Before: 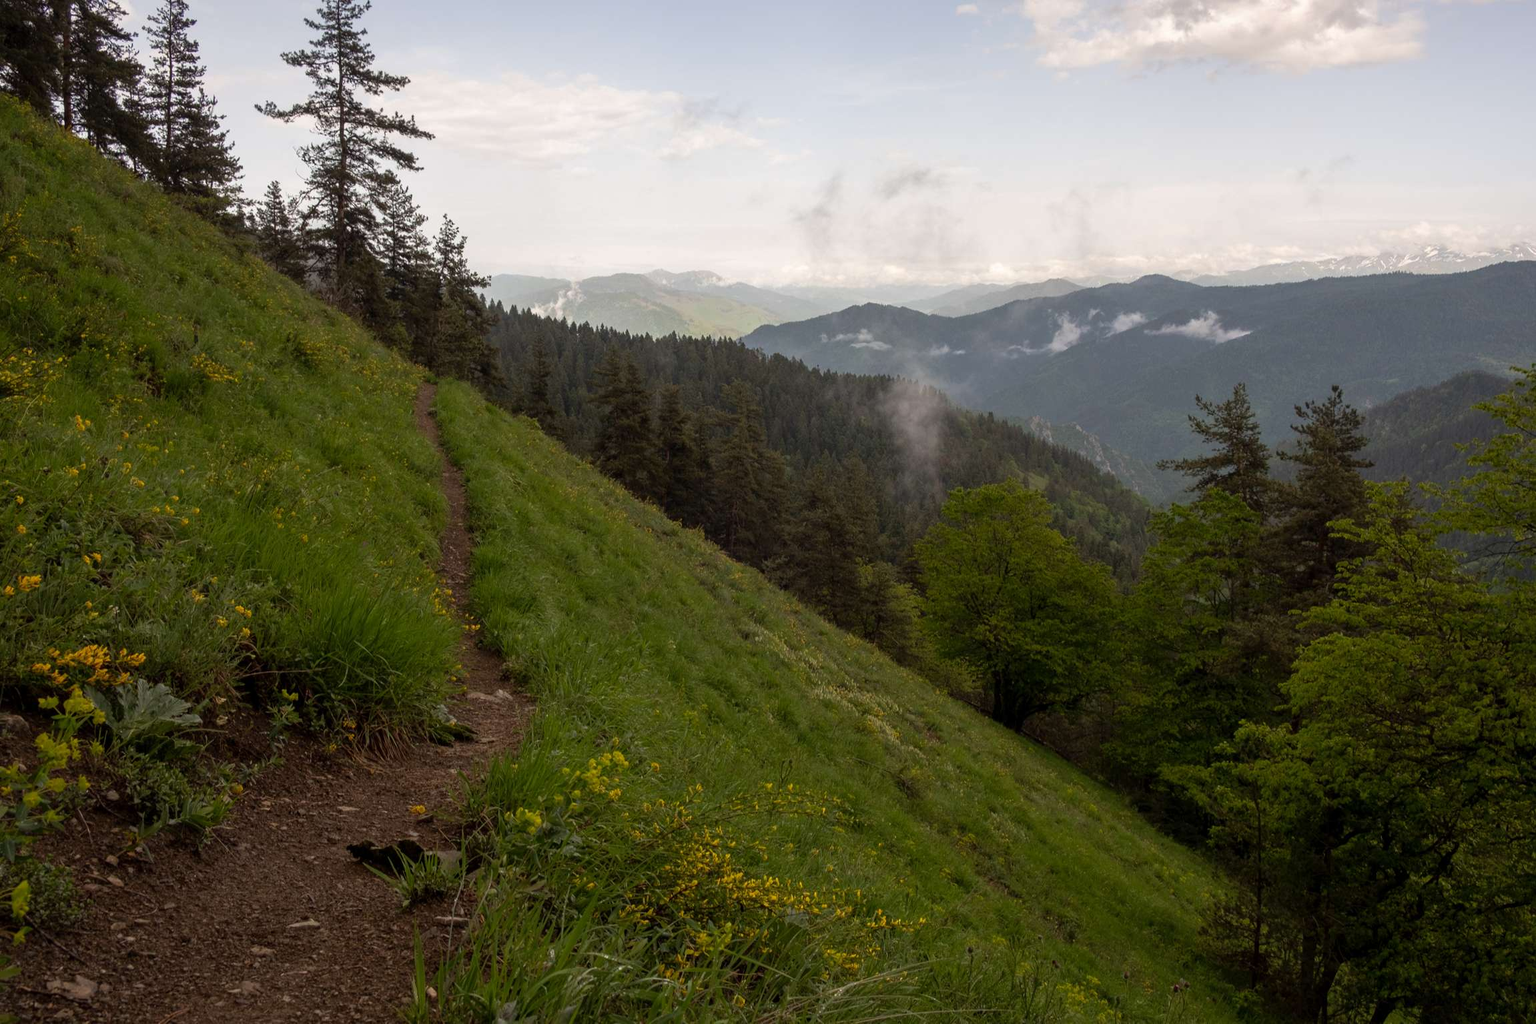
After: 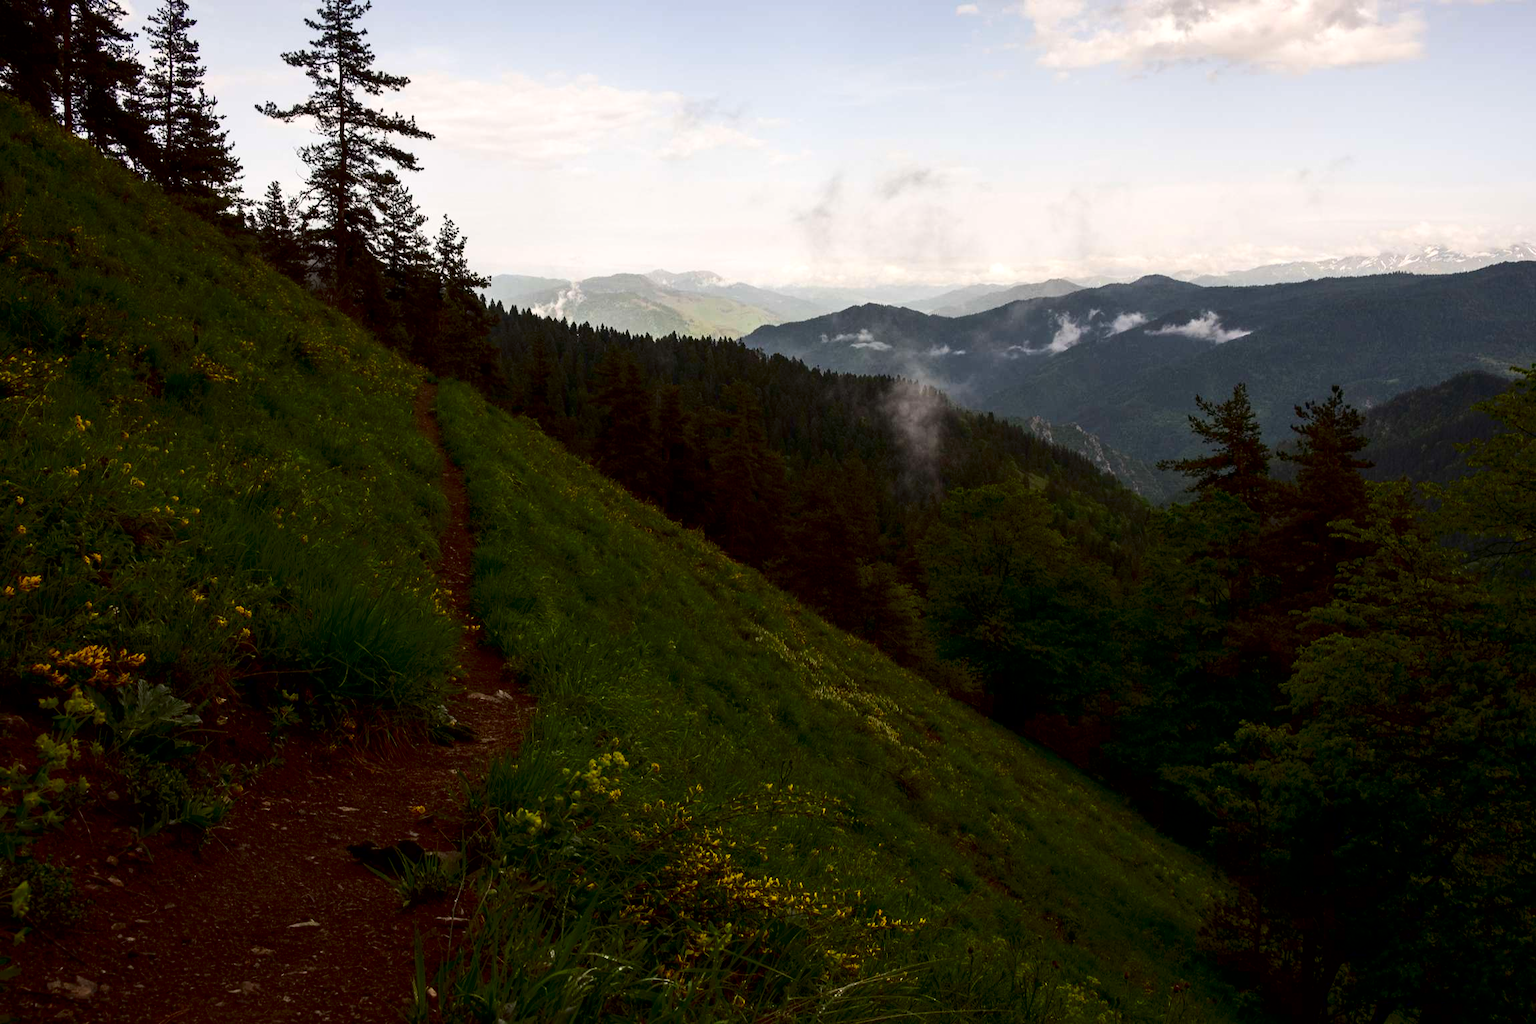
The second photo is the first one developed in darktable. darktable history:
contrast brightness saturation: contrast 0.24, brightness -0.24, saturation 0.14
exposure: black level correction 0.007, exposure 0.159 EV, compensate highlight preservation false
